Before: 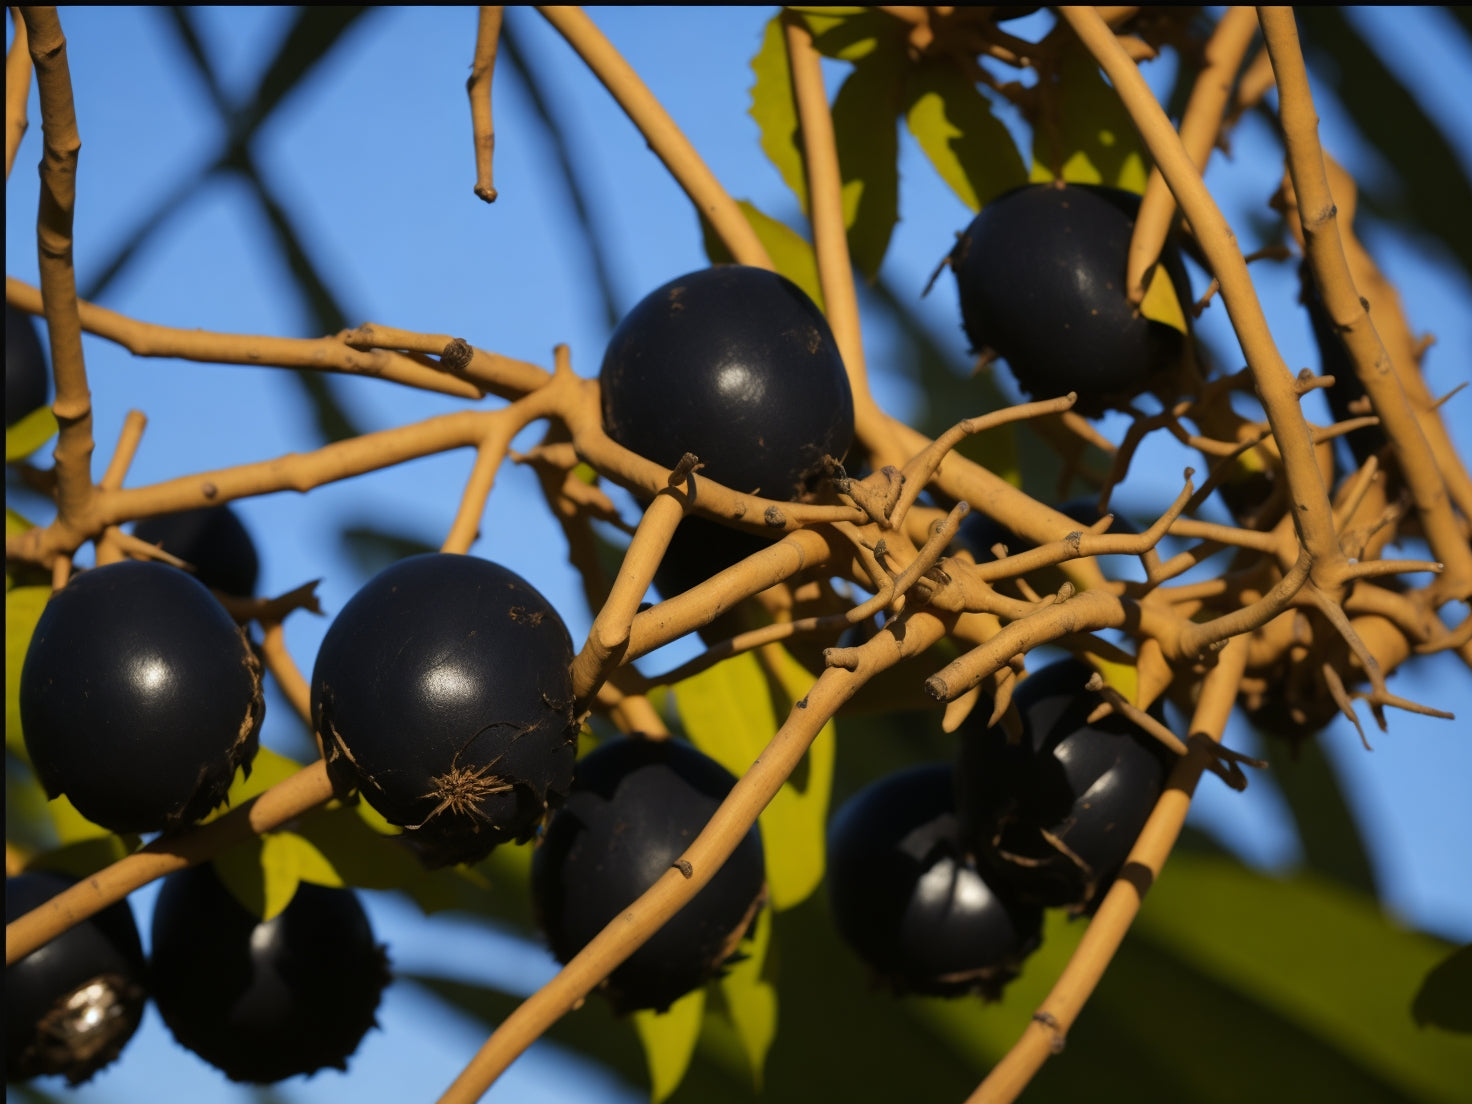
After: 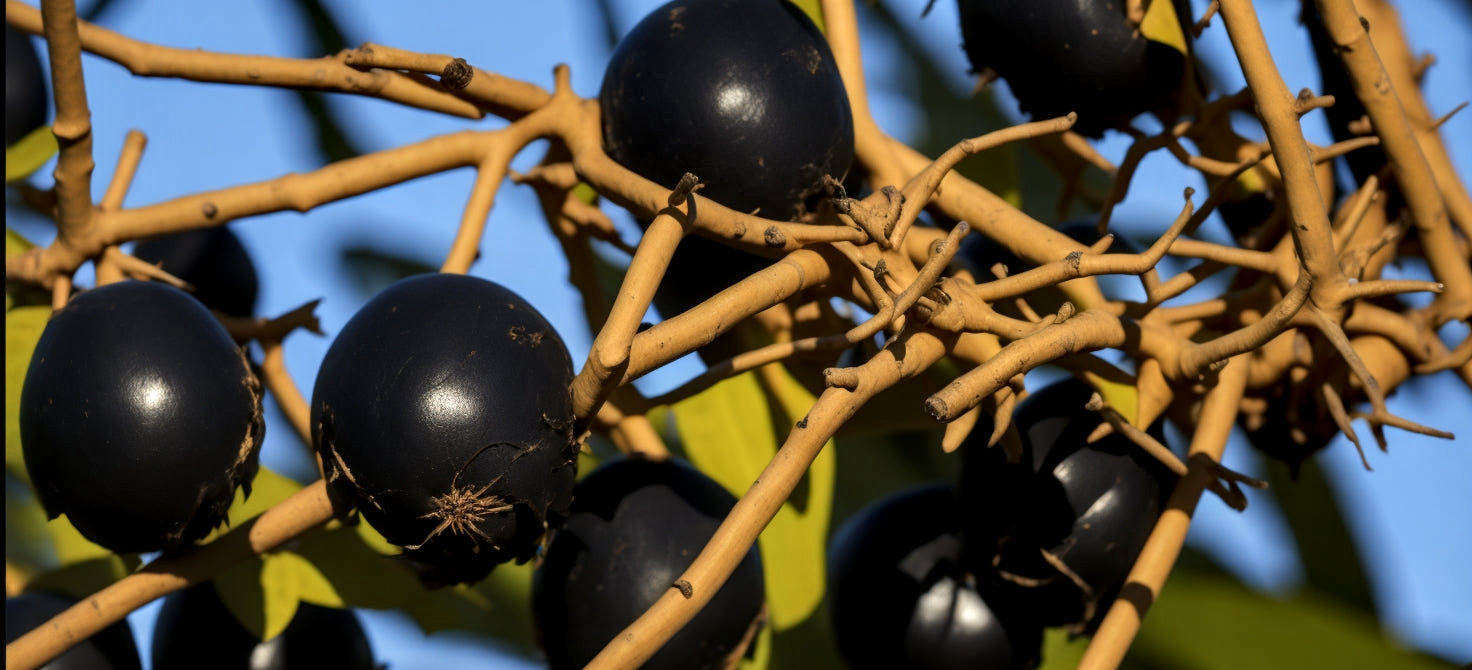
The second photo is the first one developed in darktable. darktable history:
crop and rotate: top 25.372%, bottom 13.925%
local contrast: detail 150%
